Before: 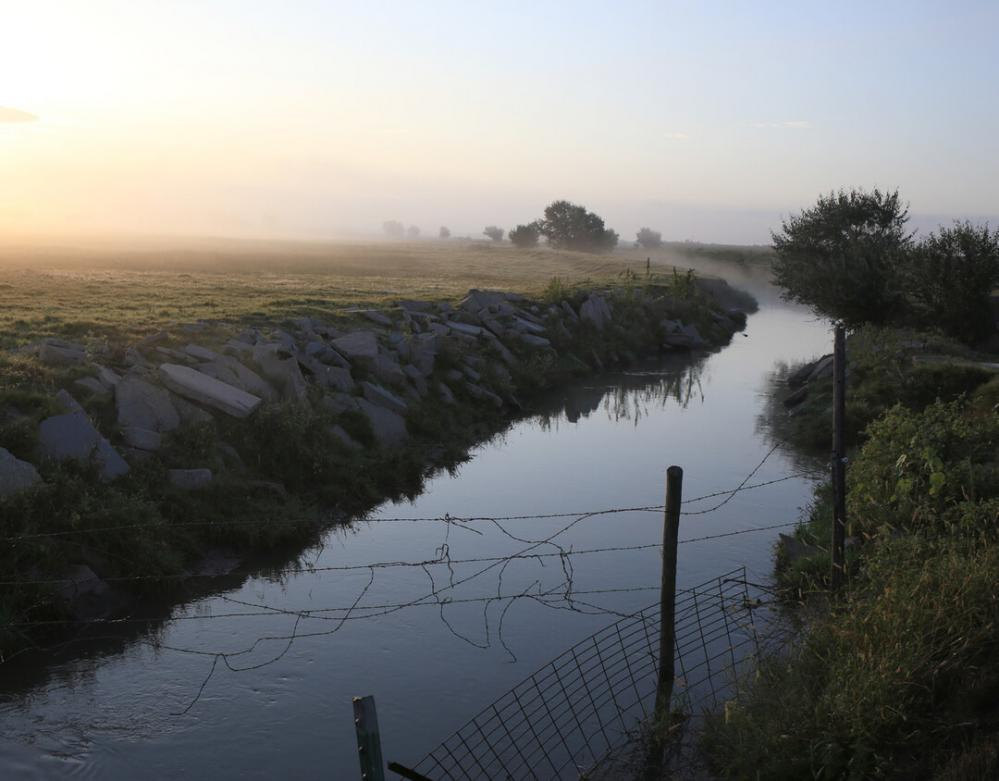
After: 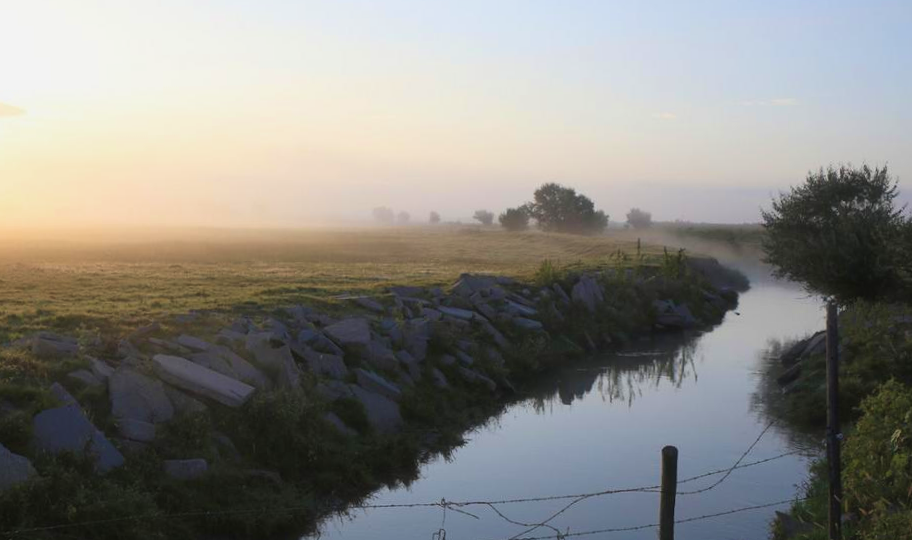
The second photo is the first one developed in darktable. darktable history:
rotate and perspective: rotation -1.24°, automatic cropping off
velvia: strength 45%
crop: left 1.509%, top 3.452%, right 7.696%, bottom 28.452%
exposure: exposure -0.157 EV, compensate highlight preservation false
haze removal: strength -0.1, adaptive false
